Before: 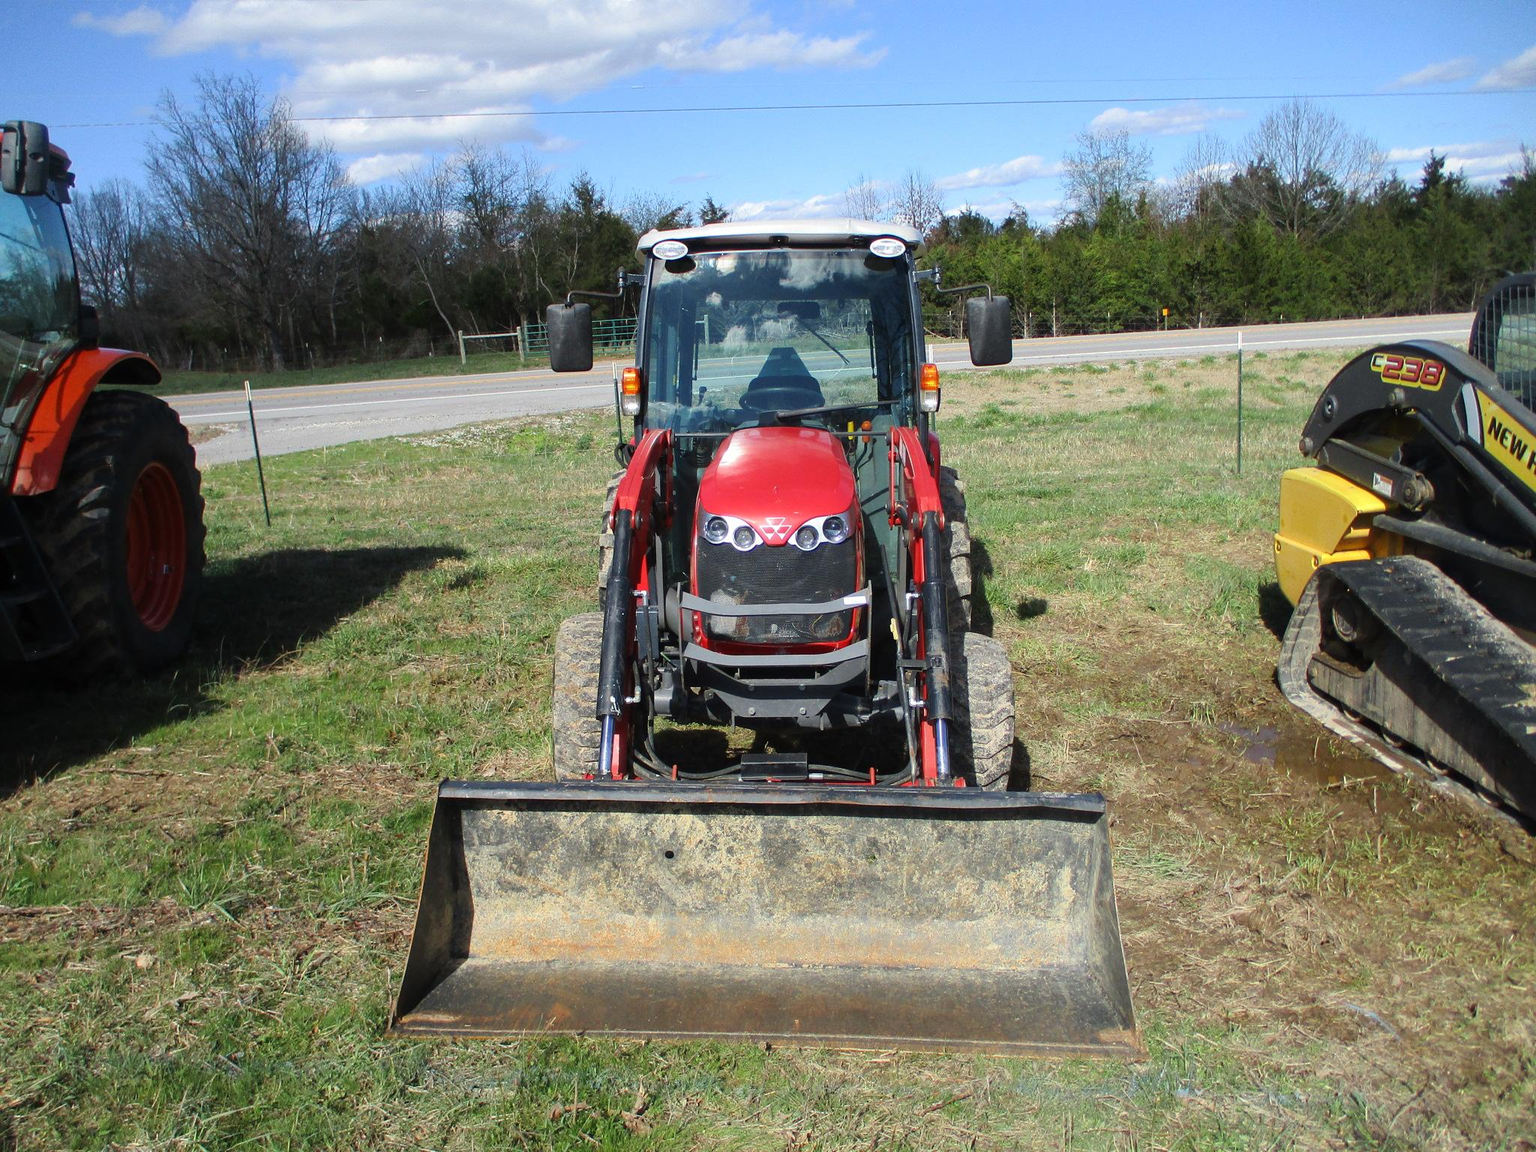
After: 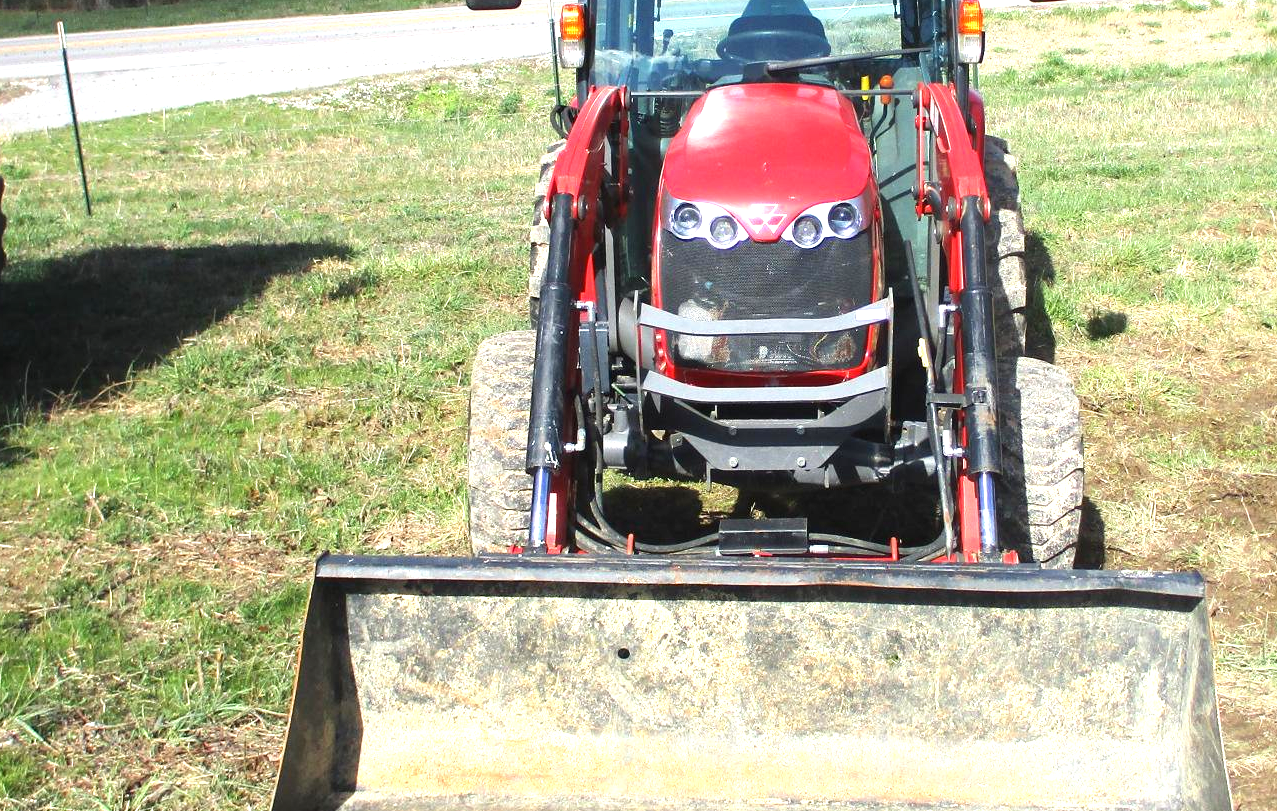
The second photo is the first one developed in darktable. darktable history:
crop: left 13.154%, top 31.674%, right 24.488%, bottom 15.51%
exposure: black level correction 0, exposure 1.105 EV, compensate exposure bias true, compensate highlight preservation false
